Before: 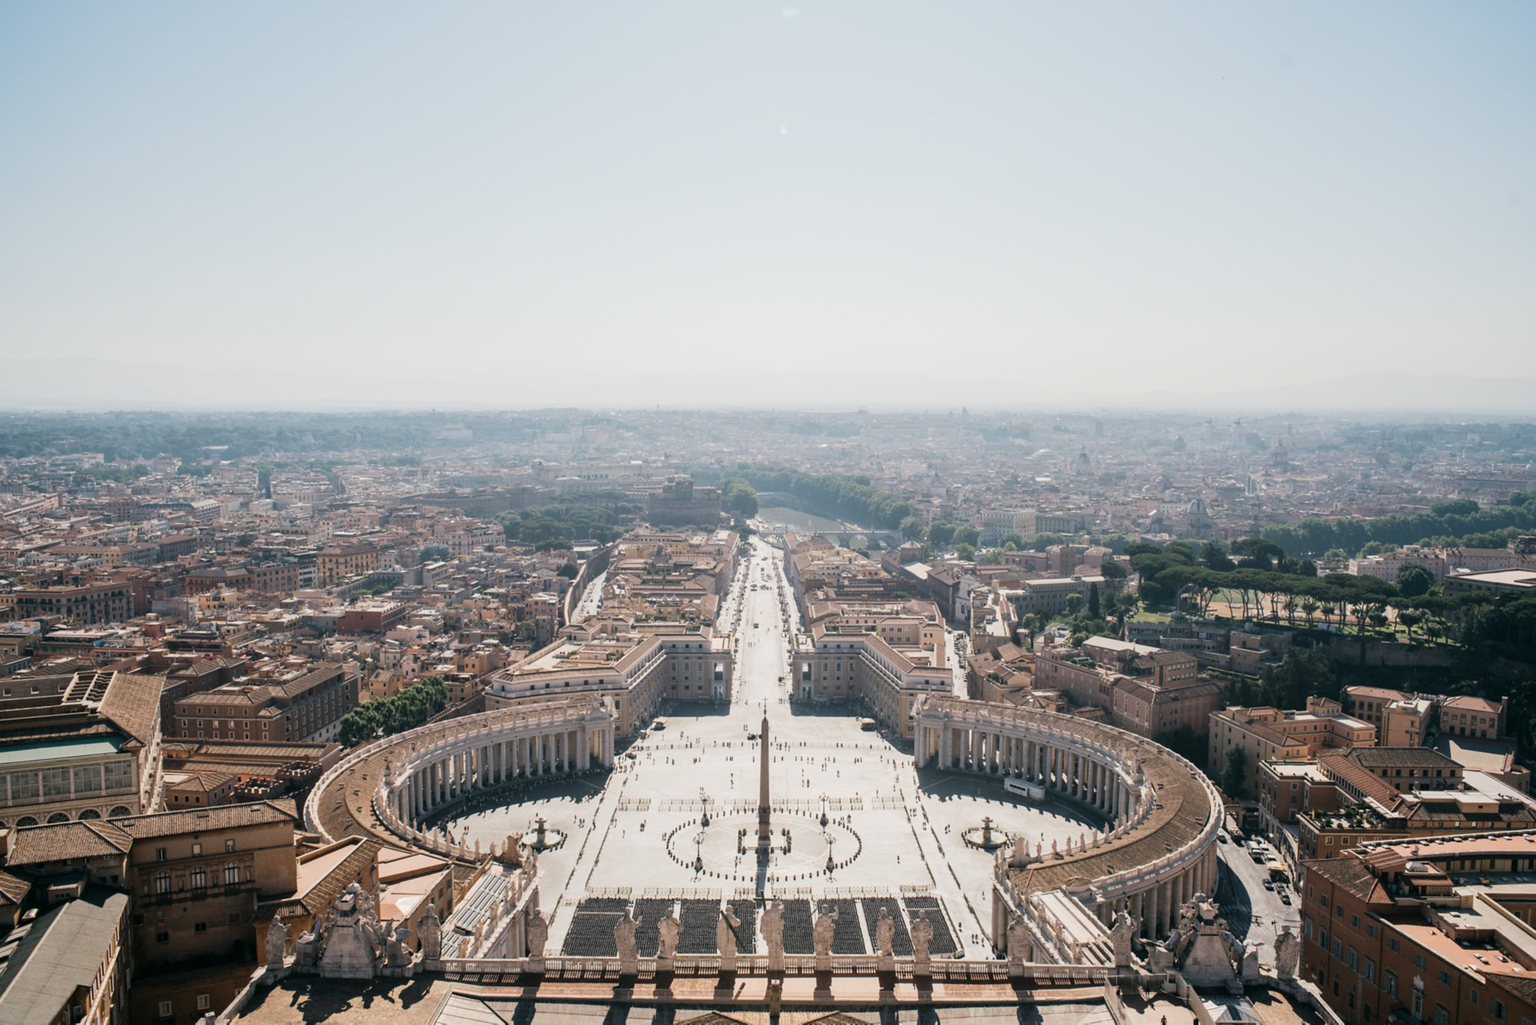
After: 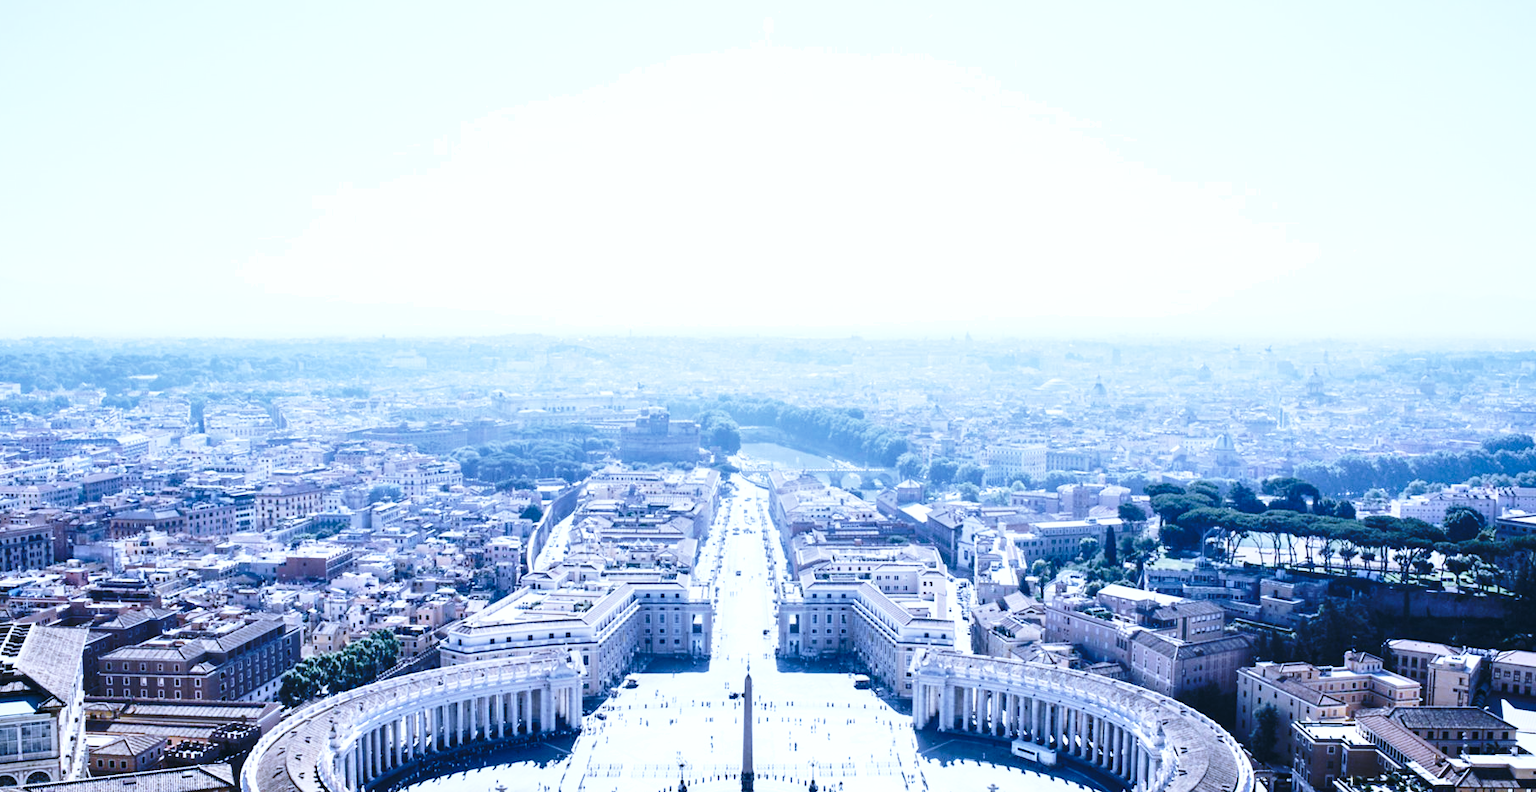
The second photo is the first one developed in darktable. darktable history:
tone equalizer: -8 EV 0.001 EV, -7 EV -0.002 EV, -6 EV 0.002 EV, -5 EV -0.03 EV, -4 EV -0.116 EV, -3 EV -0.169 EV, -2 EV 0.24 EV, -1 EV 0.702 EV, +0 EV 0.493 EV
white balance: red 0.766, blue 1.537
crop: left 5.596%, top 10.314%, right 3.534%, bottom 19.395%
base curve: curves: ch0 [(0, 0) (0.032, 0.037) (0.105, 0.228) (0.435, 0.76) (0.856, 0.983) (1, 1)], preserve colors none
shadows and highlights: soften with gaussian
